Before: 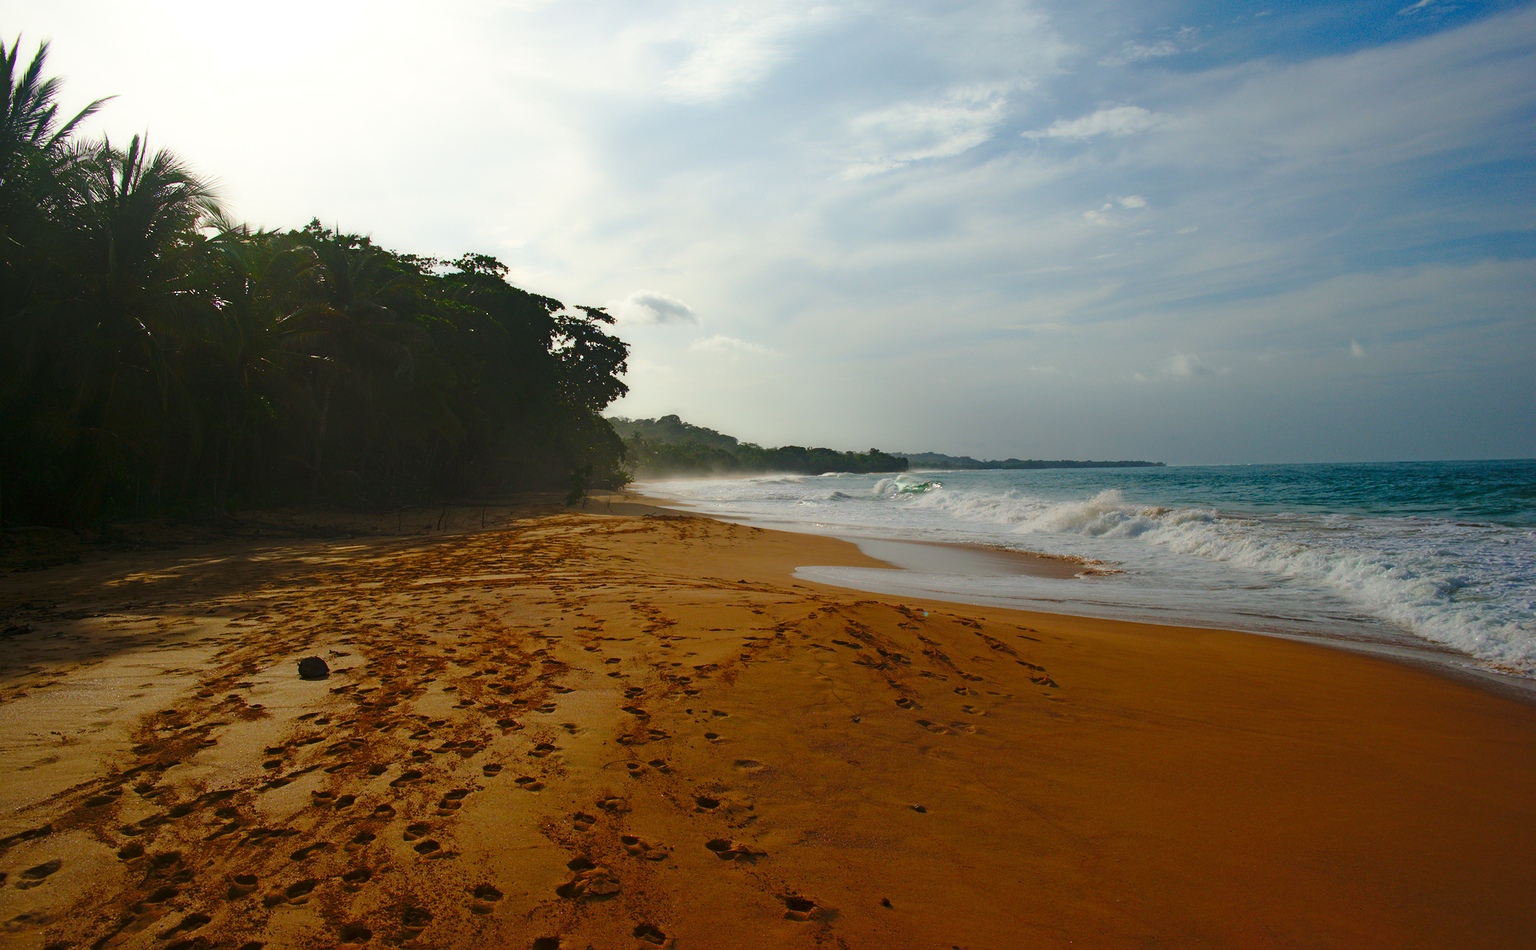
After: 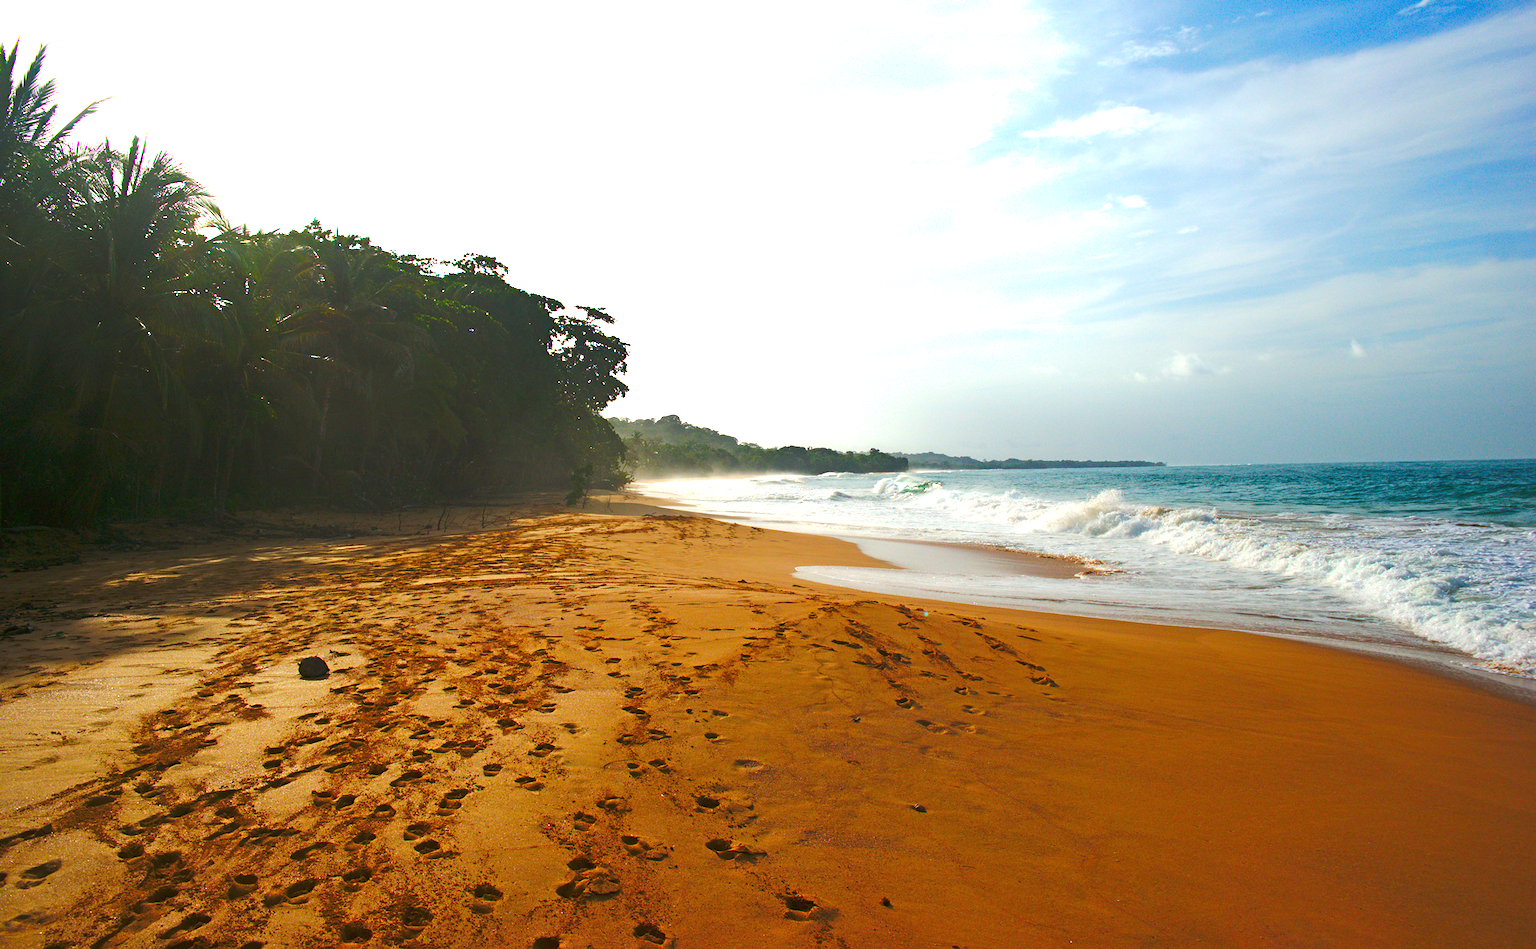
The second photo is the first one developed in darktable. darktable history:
exposure: black level correction 0, exposure 1.295 EV, compensate highlight preservation false
tone equalizer: on, module defaults
